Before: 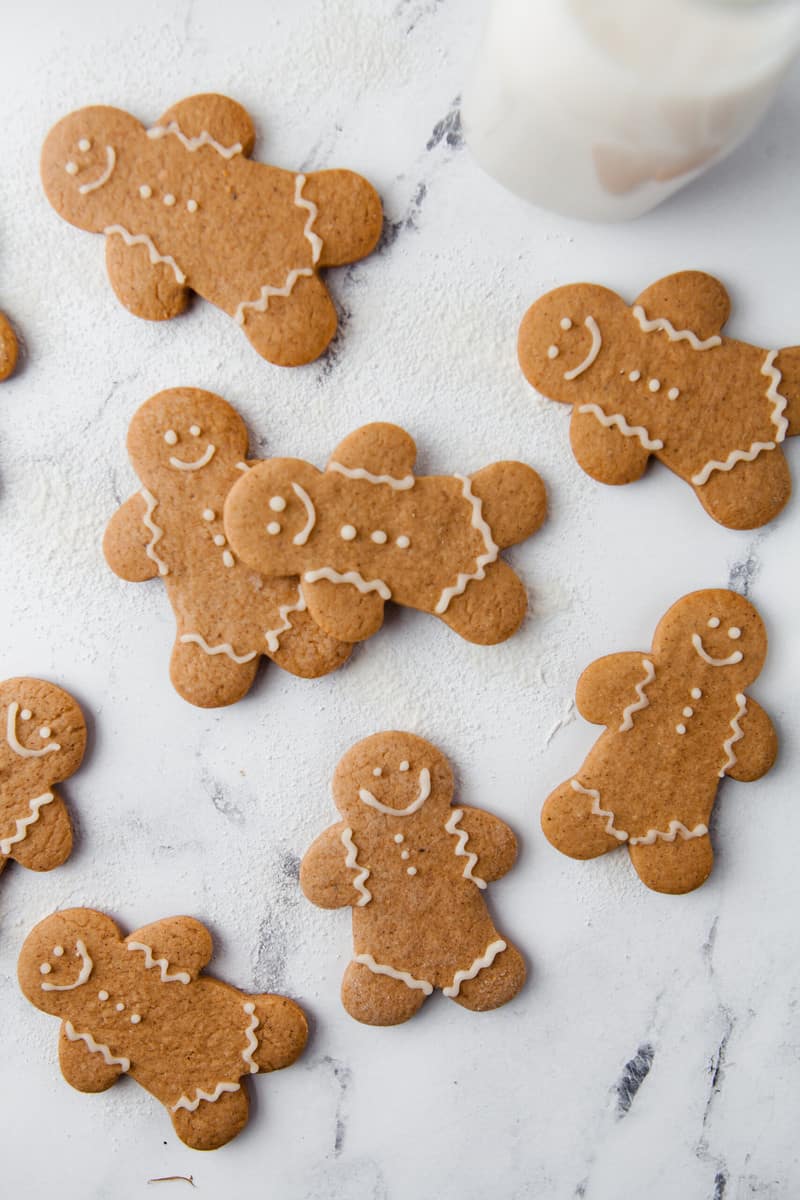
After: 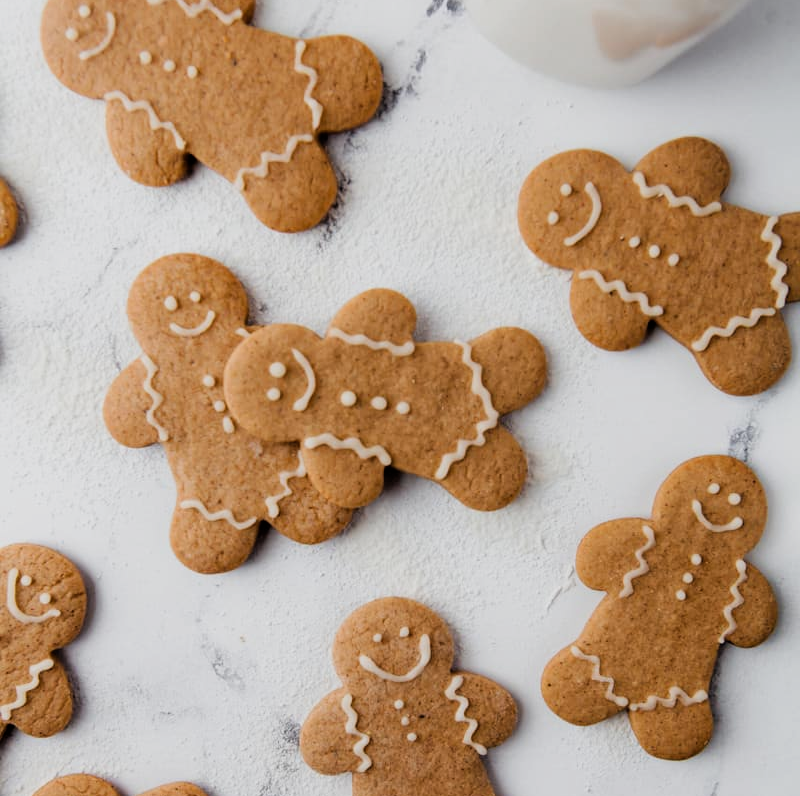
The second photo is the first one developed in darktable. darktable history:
filmic rgb: black relative exposure -5.08 EV, white relative exposure 3.2 EV, hardness 3.47, contrast 1.199, highlights saturation mix -49.81%
exposure: exposure -0.154 EV, compensate exposure bias true, compensate highlight preservation false
crop: top 11.181%, bottom 22.41%
